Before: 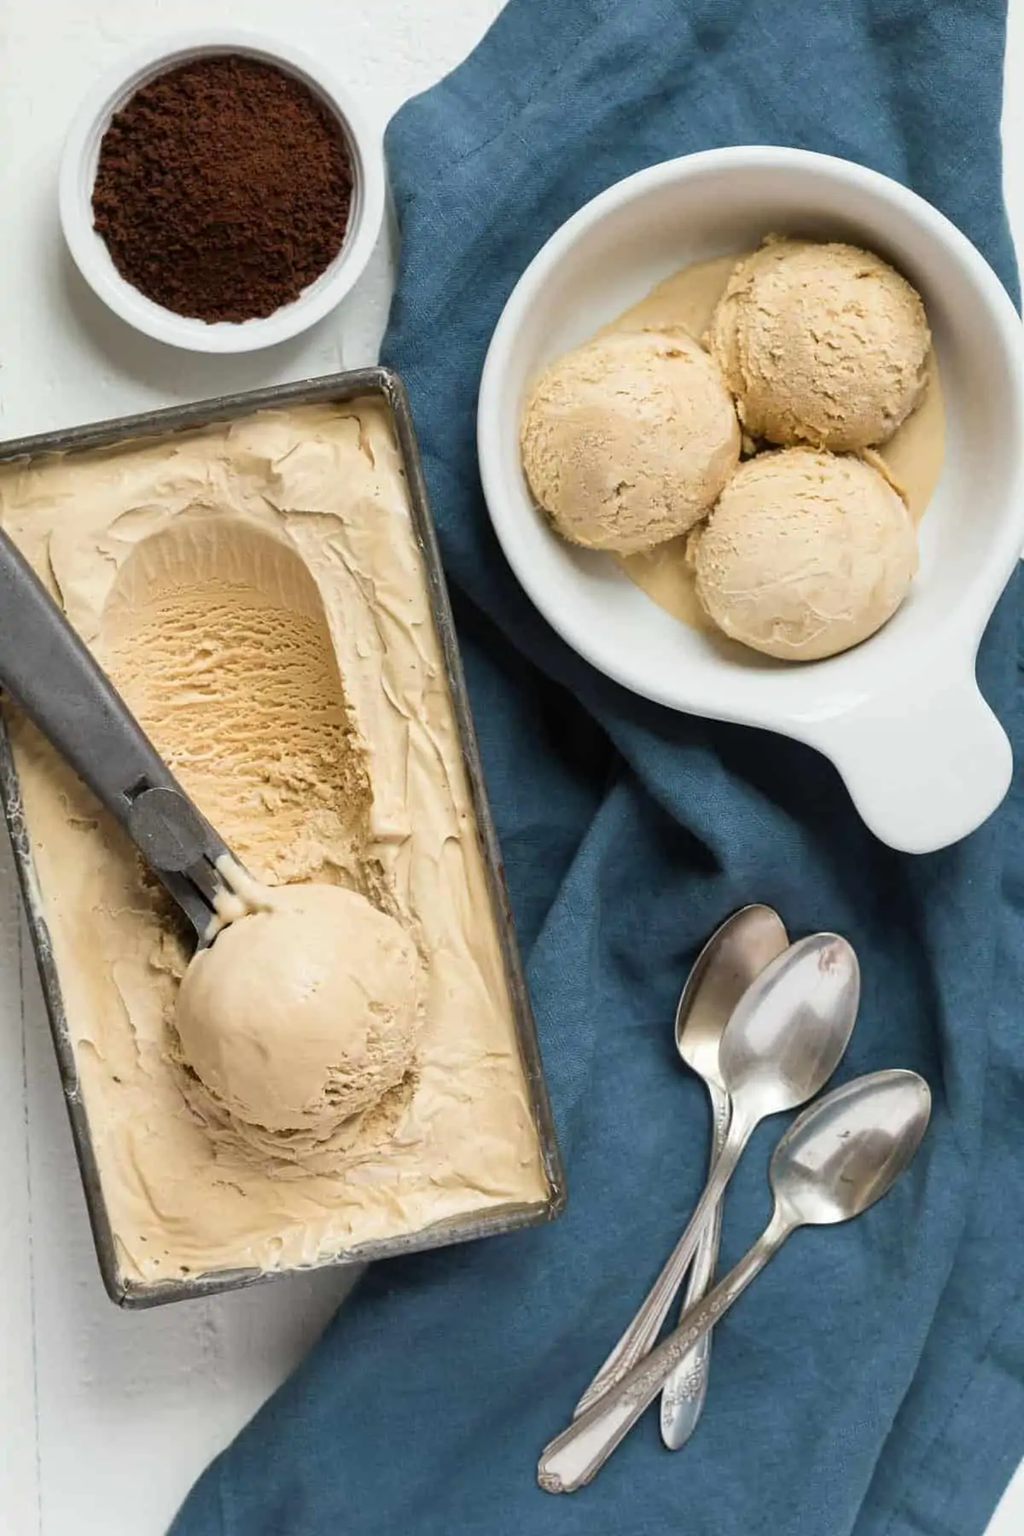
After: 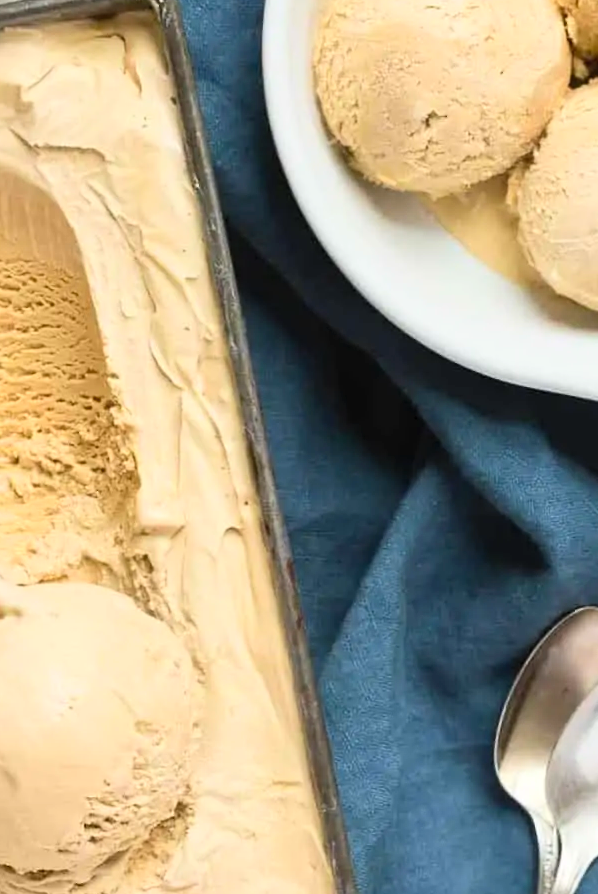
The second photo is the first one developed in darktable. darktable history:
tone equalizer: on, module defaults
crop: left 24.777%, top 25.203%, right 25.34%, bottom 25.075%
contrast brightness saturation: contrast 0.197, brightness 0.166, saturation 0.218
